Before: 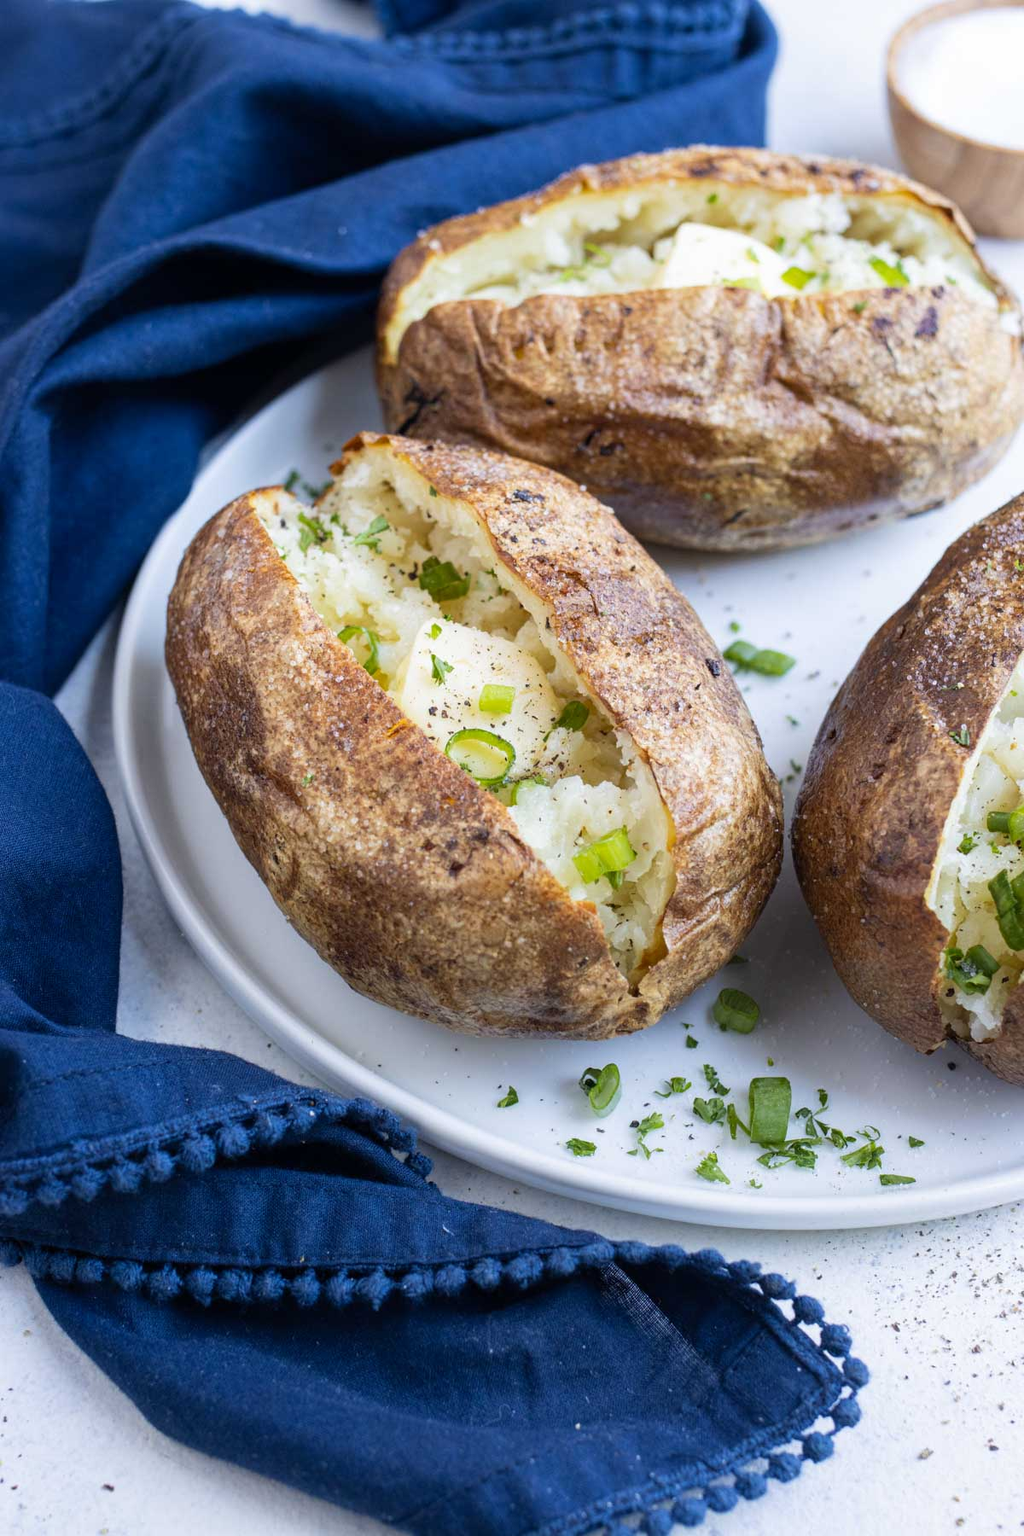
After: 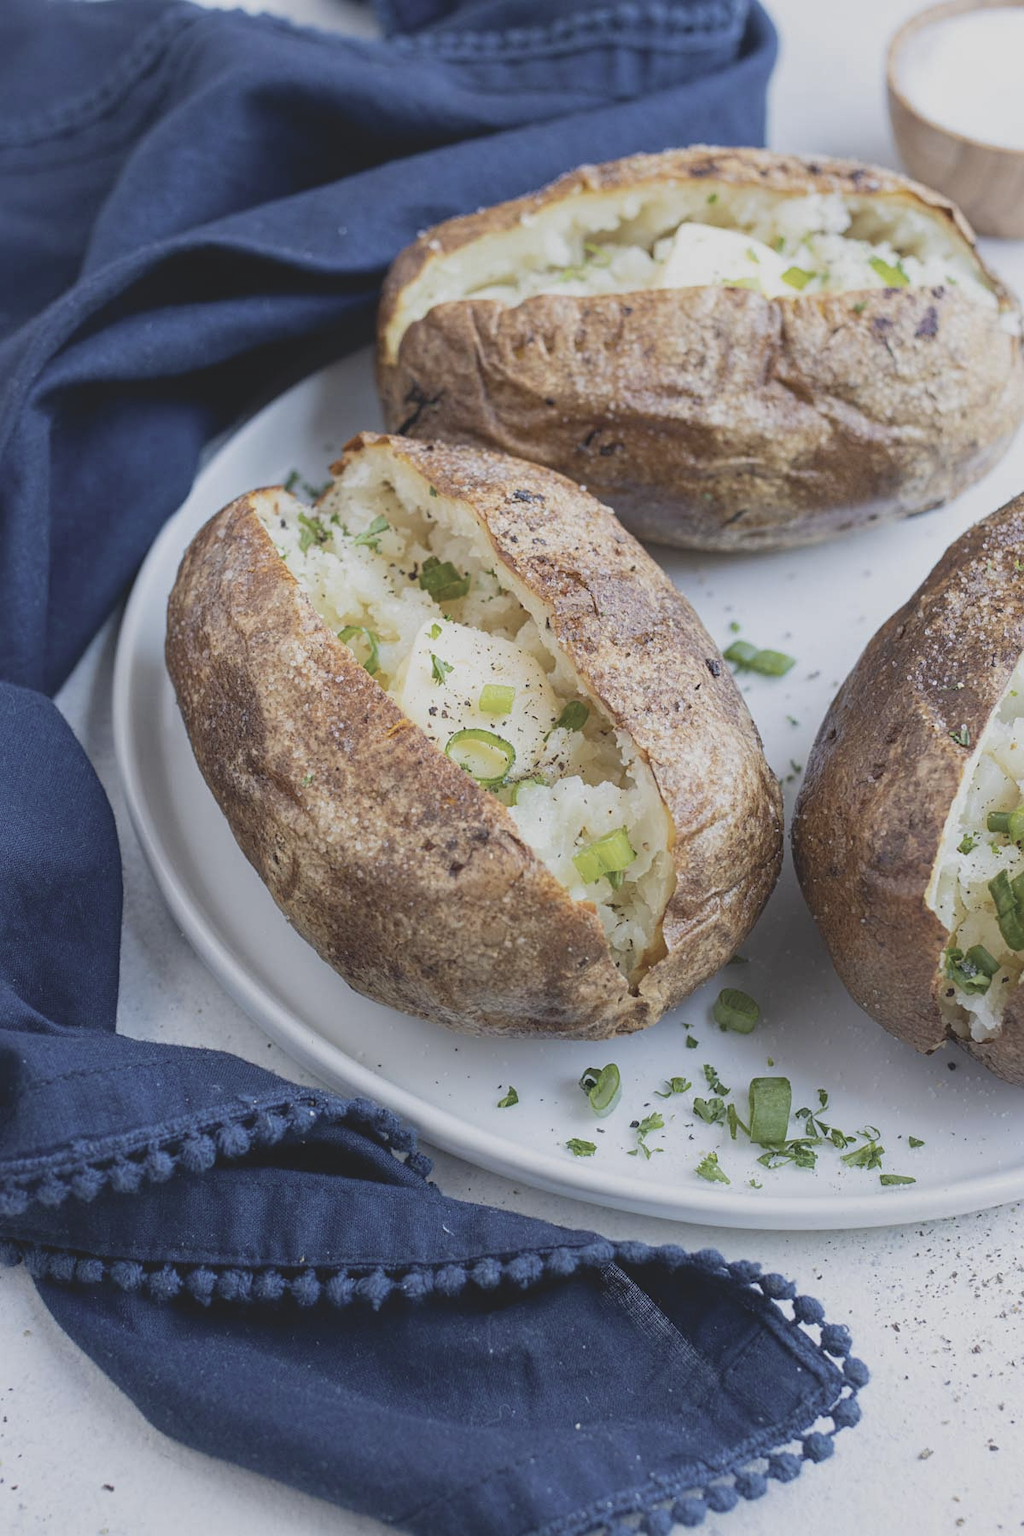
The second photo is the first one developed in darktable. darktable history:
contrast brightness saturation: contrast -0.26, saturation -0.43
sharpen: amount 0.2
